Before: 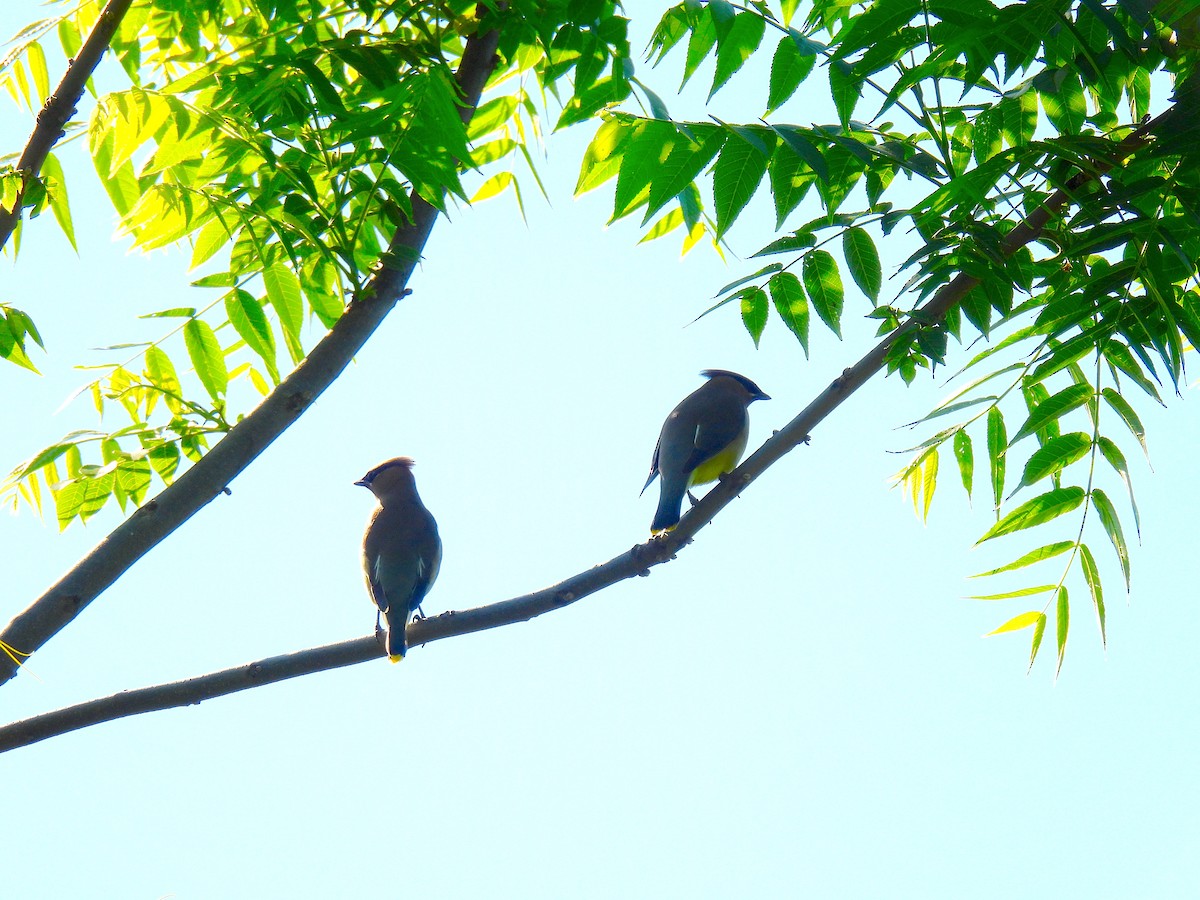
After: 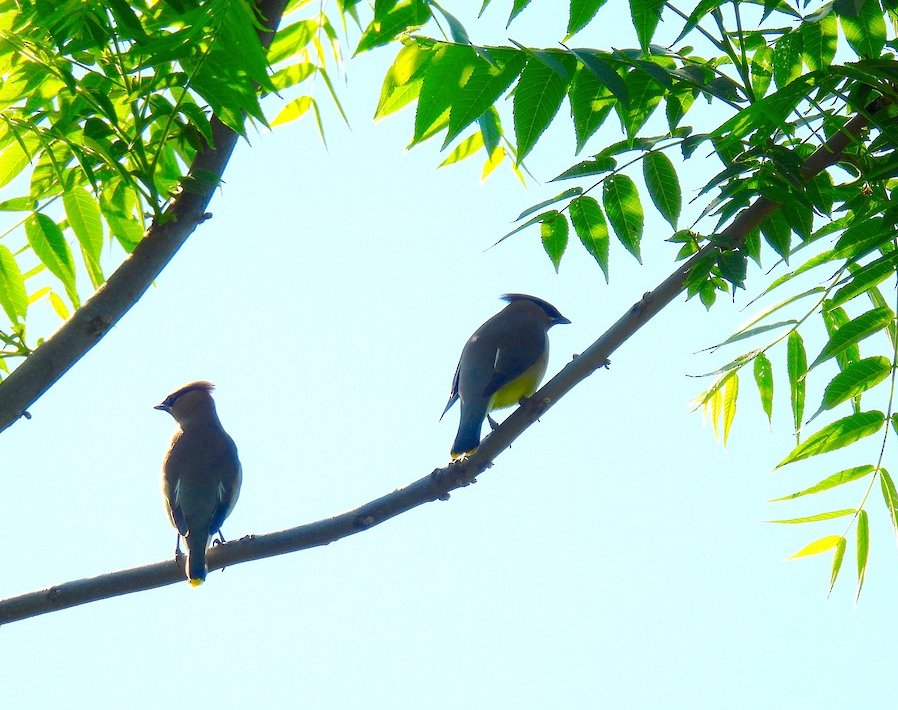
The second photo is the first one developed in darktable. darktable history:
crop: left 16.707%, top 8.502%, right 8.445%, bottom 12.599%
